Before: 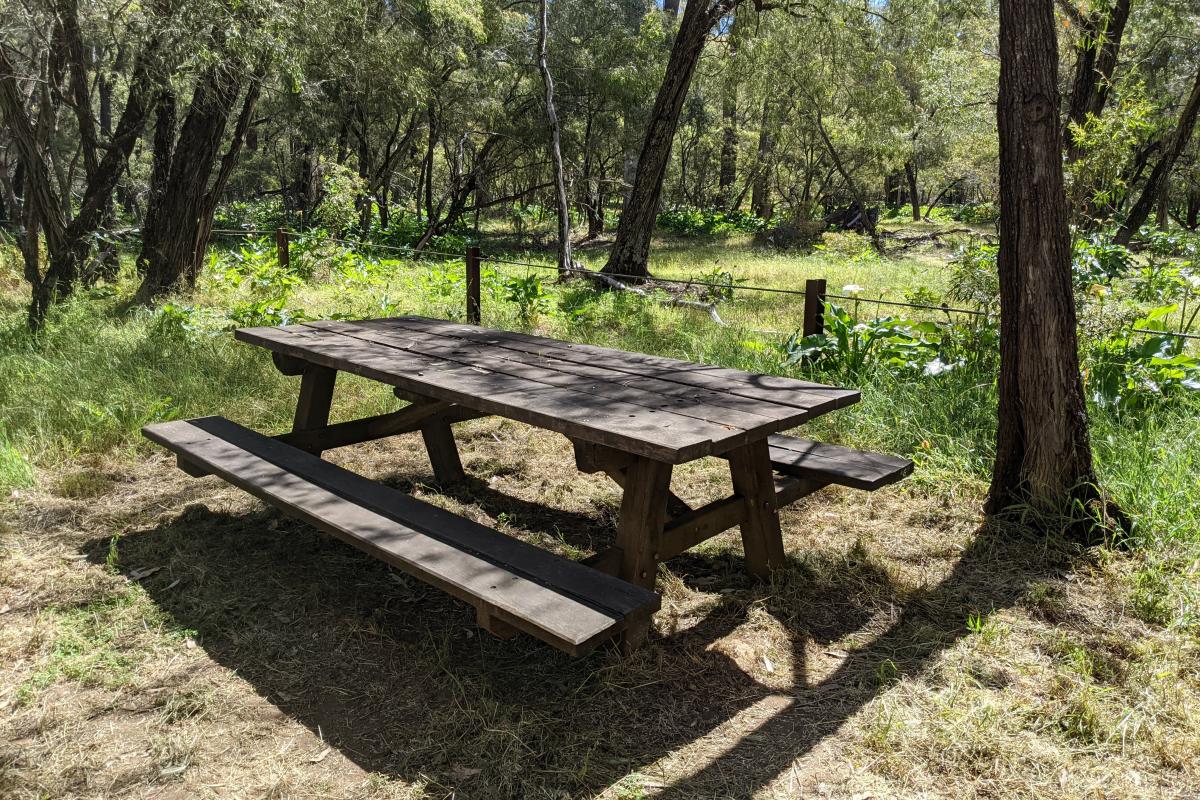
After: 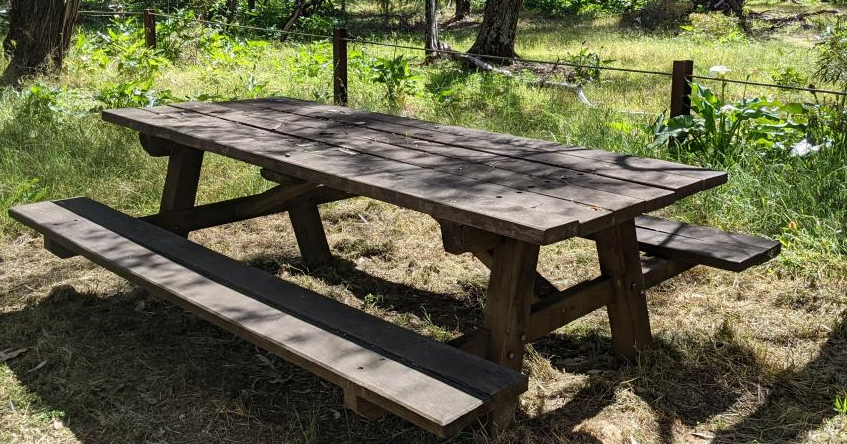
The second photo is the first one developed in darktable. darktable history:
shadows and highlights: radius 108.43, shadows 41.05, highlights -72.25, highlights color adjustment 89.5%, low approximation 0.01, soften with gaussian
crop: left 11.091%, top 27.484%, right 18.294%, bottom 16.978%
